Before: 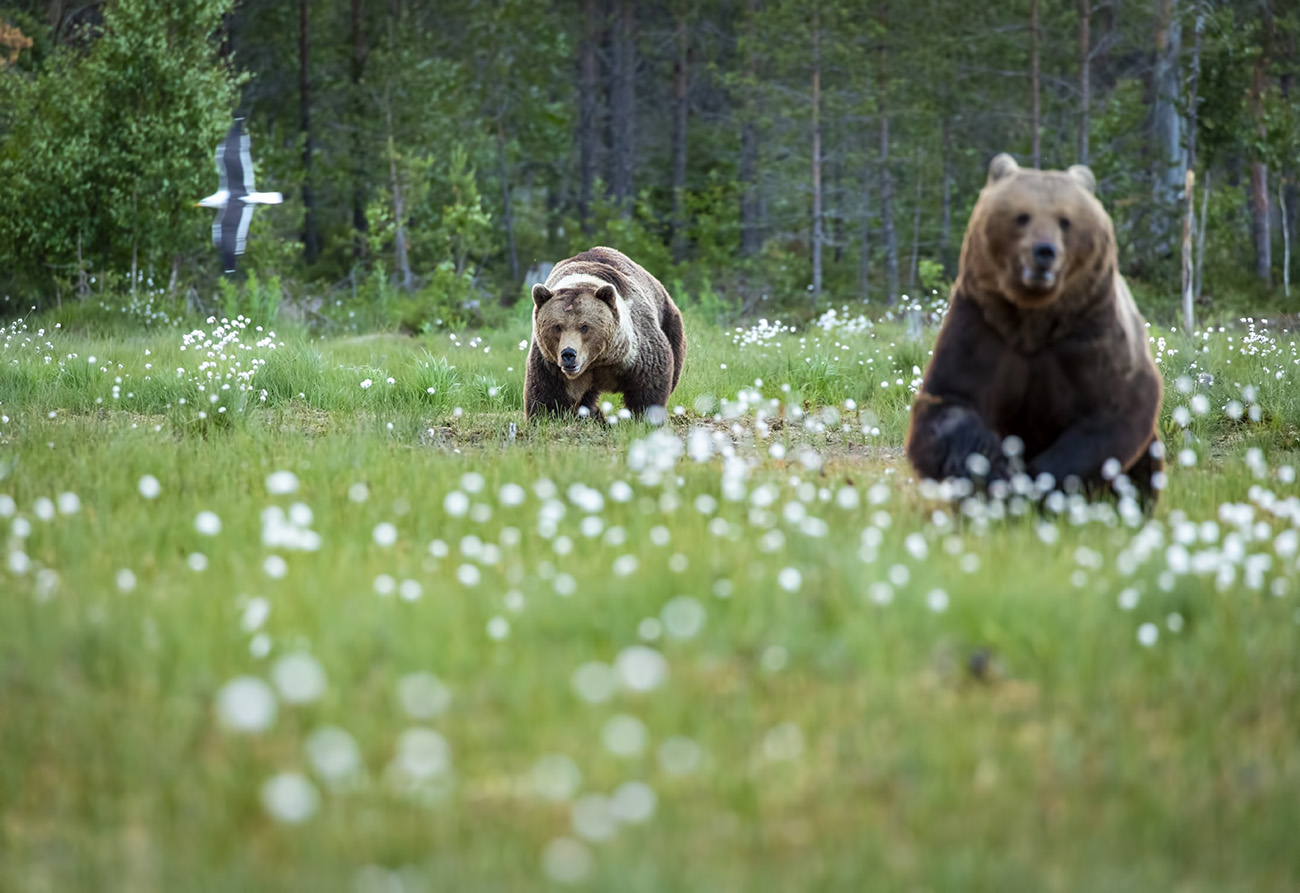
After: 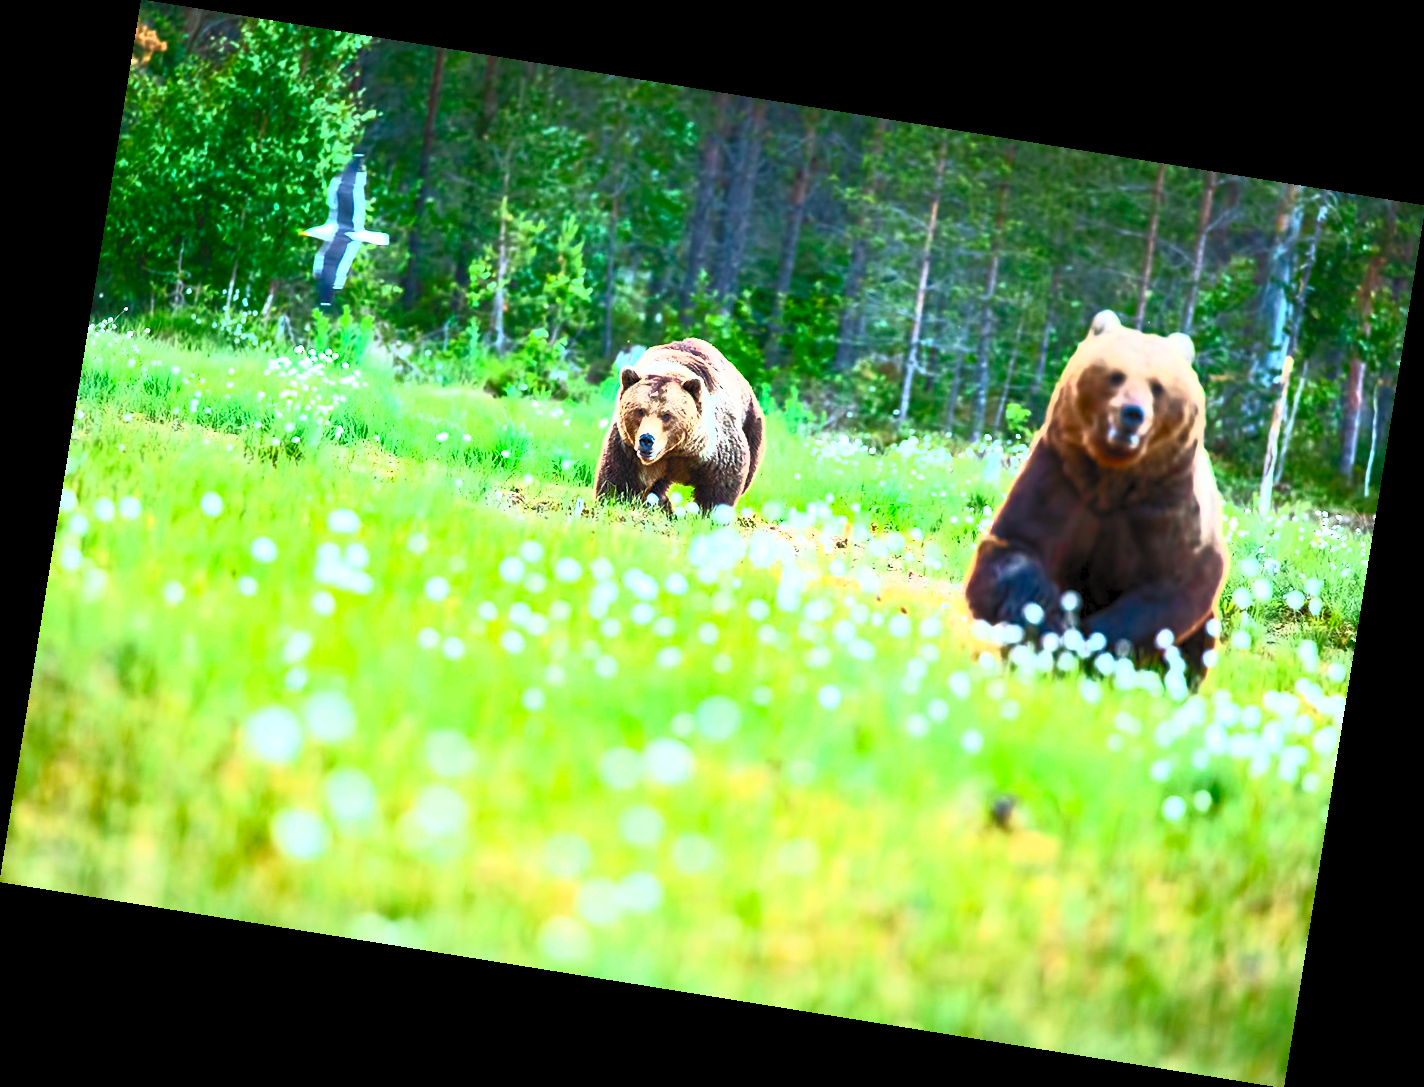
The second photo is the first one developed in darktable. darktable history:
contrast brightness saturation: contrast 1, brightness 1, saturation 1
rotate and perspective: rotation 9.12°, automatic cropping off
white balance: emerald 1
